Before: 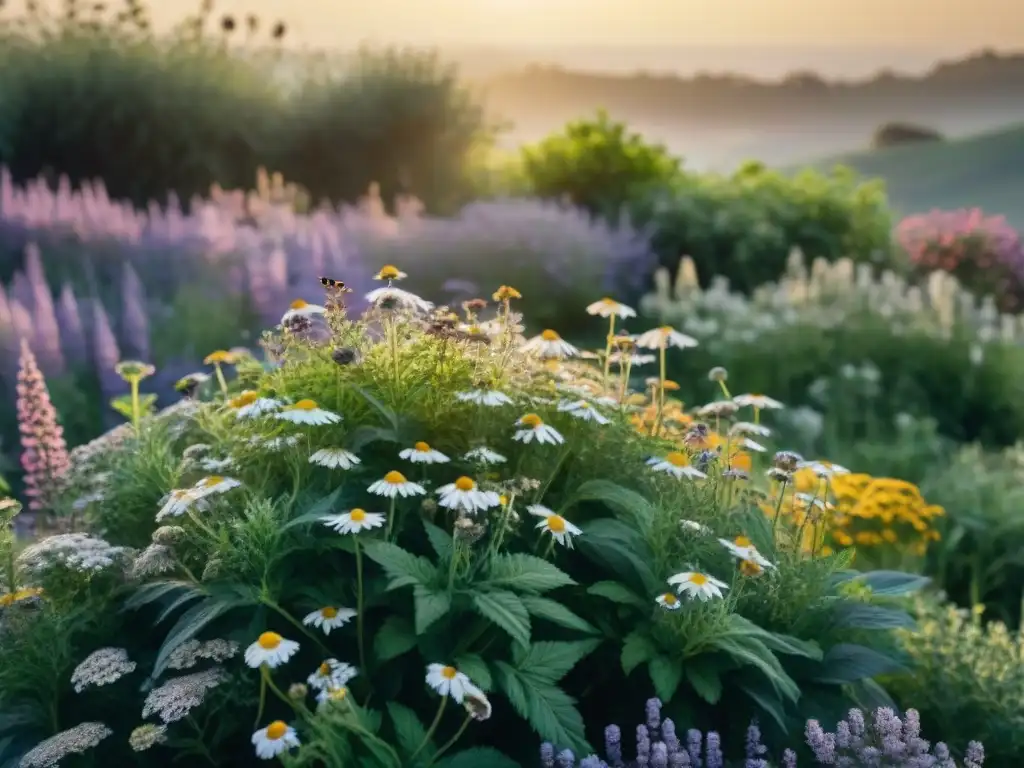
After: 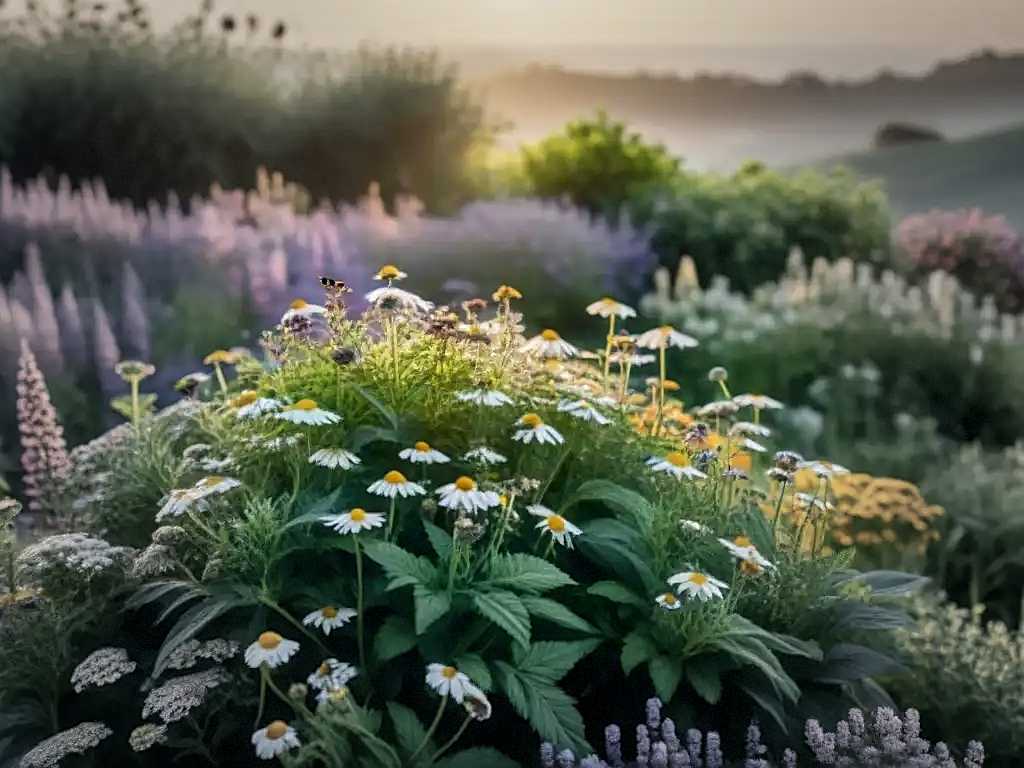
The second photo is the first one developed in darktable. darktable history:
local contrast: on, module defaults
vignetting: fall-off start 33.25%, fall-off radius 64.63%, brightness -0.272, width/height ratio 0.963, dithering 8-bit output
sharpen: on, module defaults
tone equalizer: edges refinement/feathering 500, mask exposure compensation -1.57 EV, preserve details no
